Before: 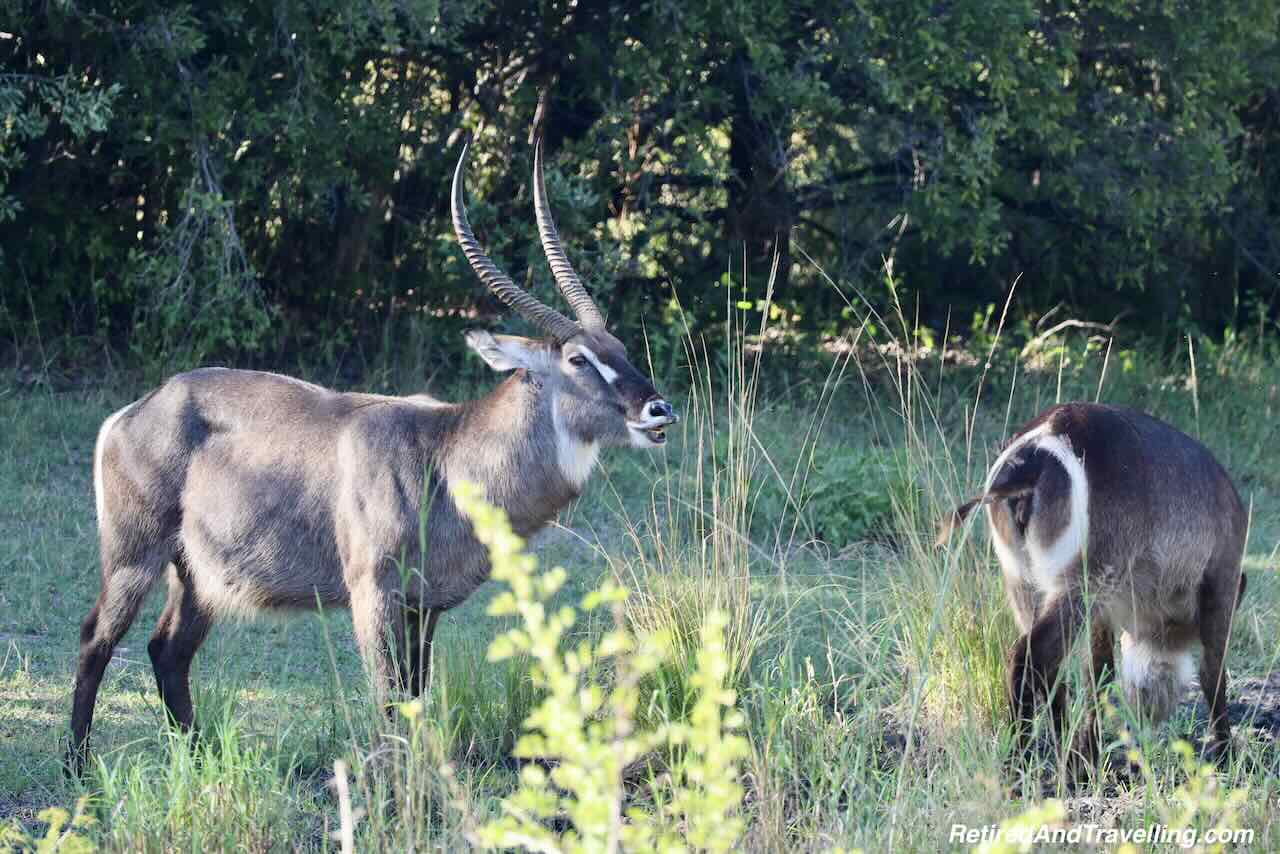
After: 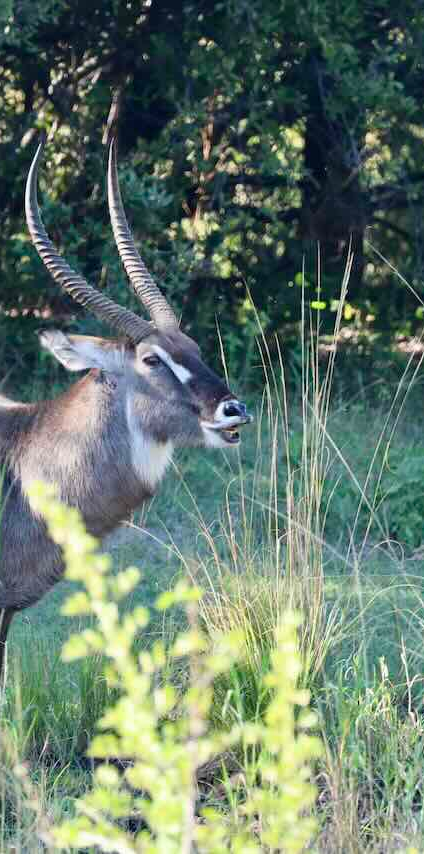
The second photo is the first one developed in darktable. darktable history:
crop: left 33.316%, right 33.523%
exposure: compensate highlight preservation false
